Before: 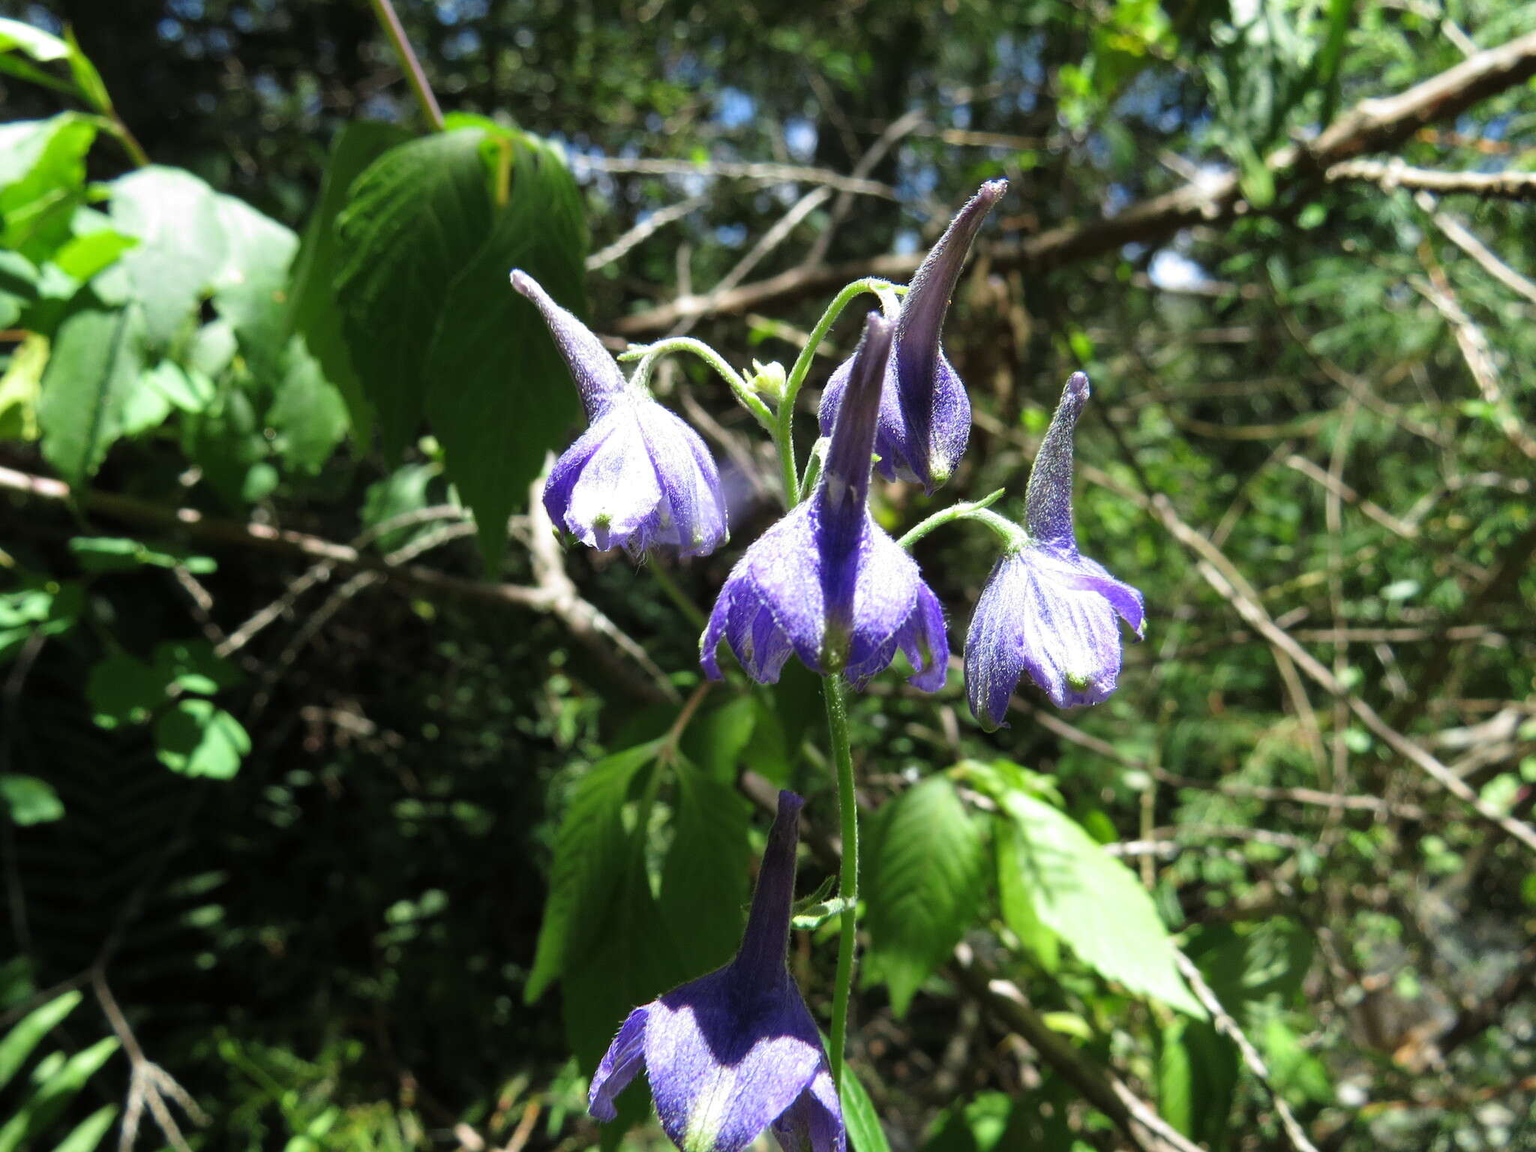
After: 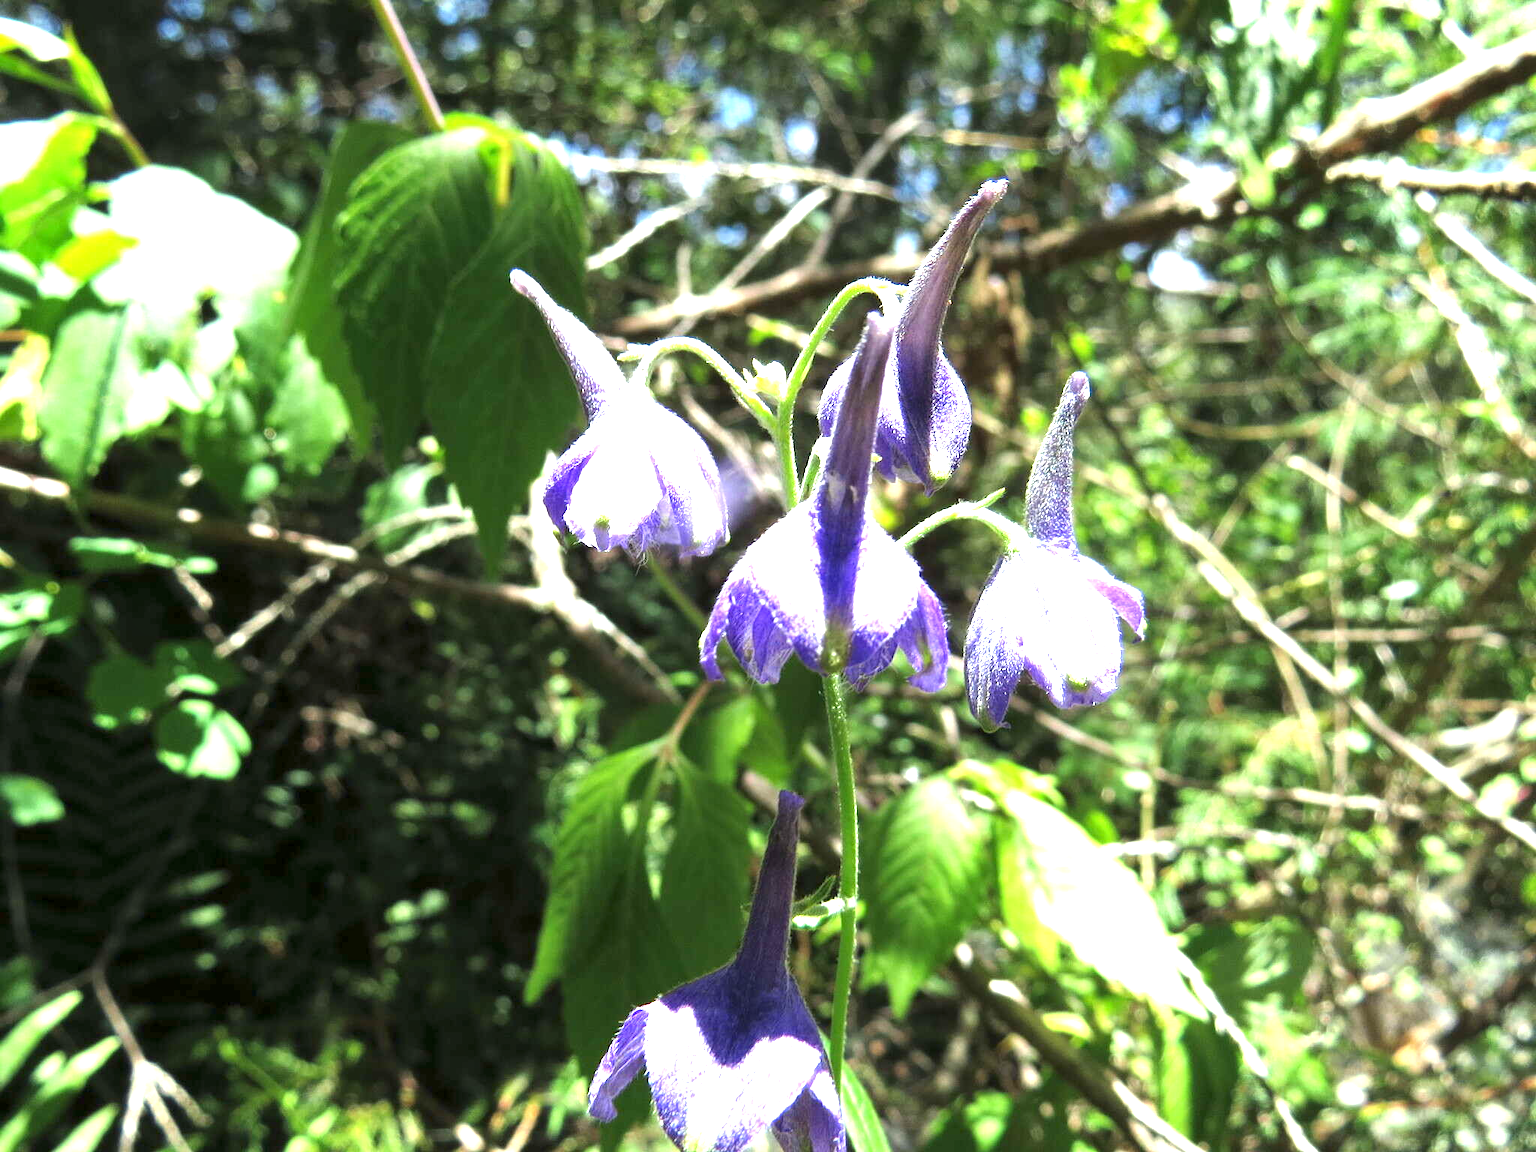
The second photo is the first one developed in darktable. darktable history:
exposure: black level correction 0, exposure 1.5 EV, compensate highlight preservation false
local contrast: highlights 100%, shadows 100%, detail 120%, midtone range 0.2
